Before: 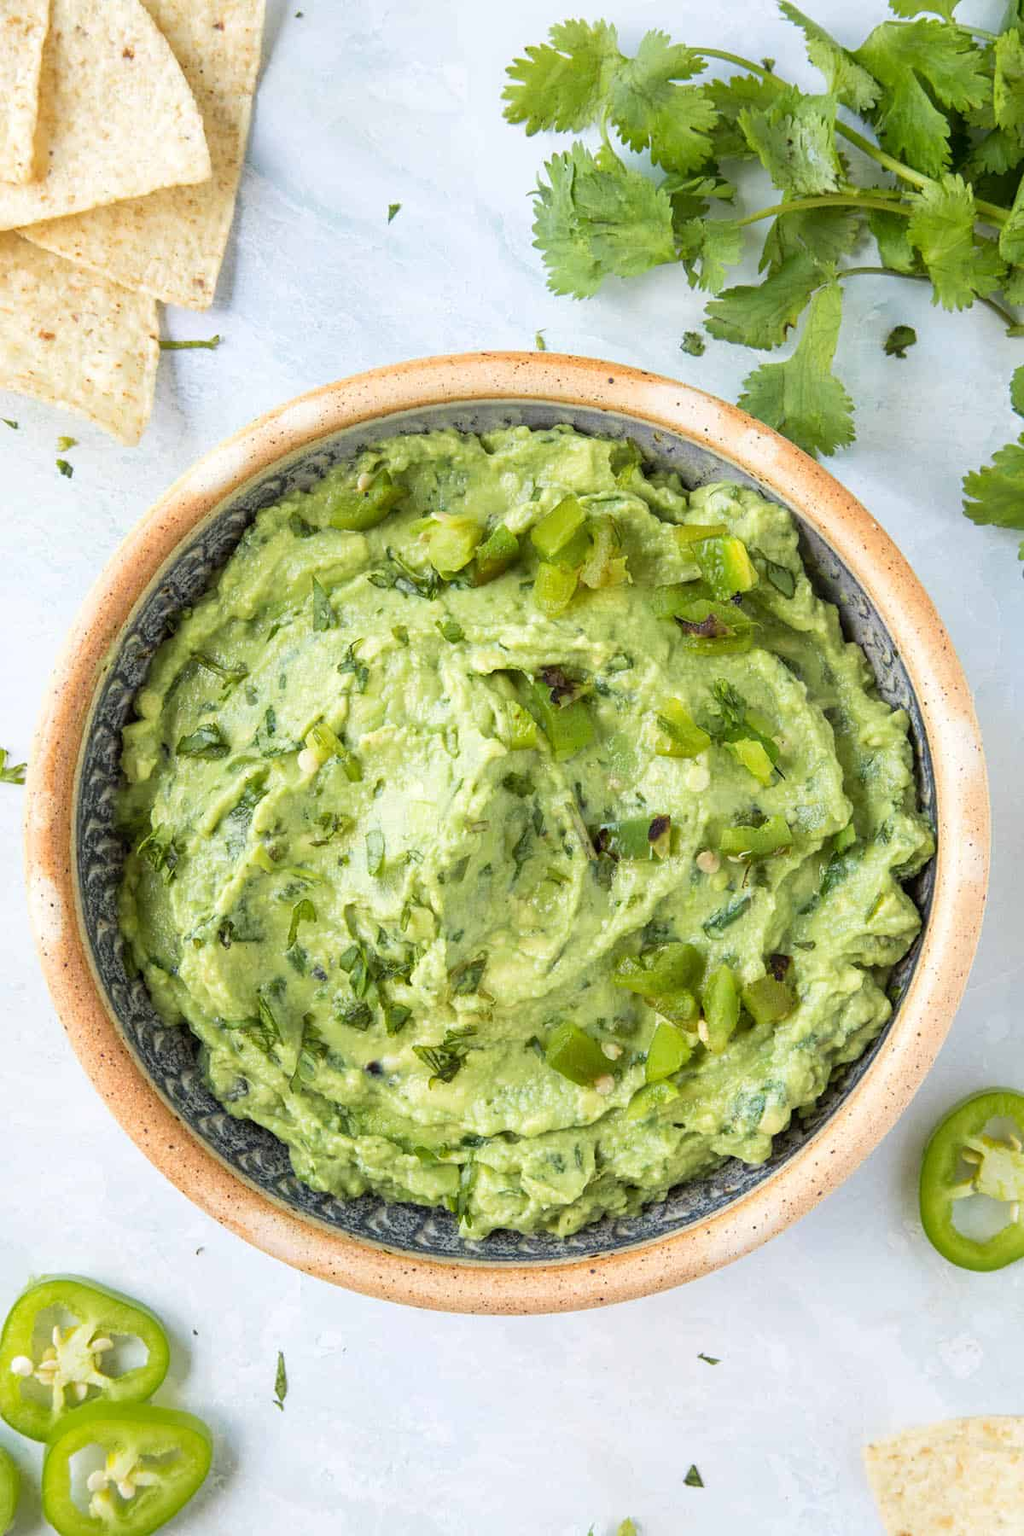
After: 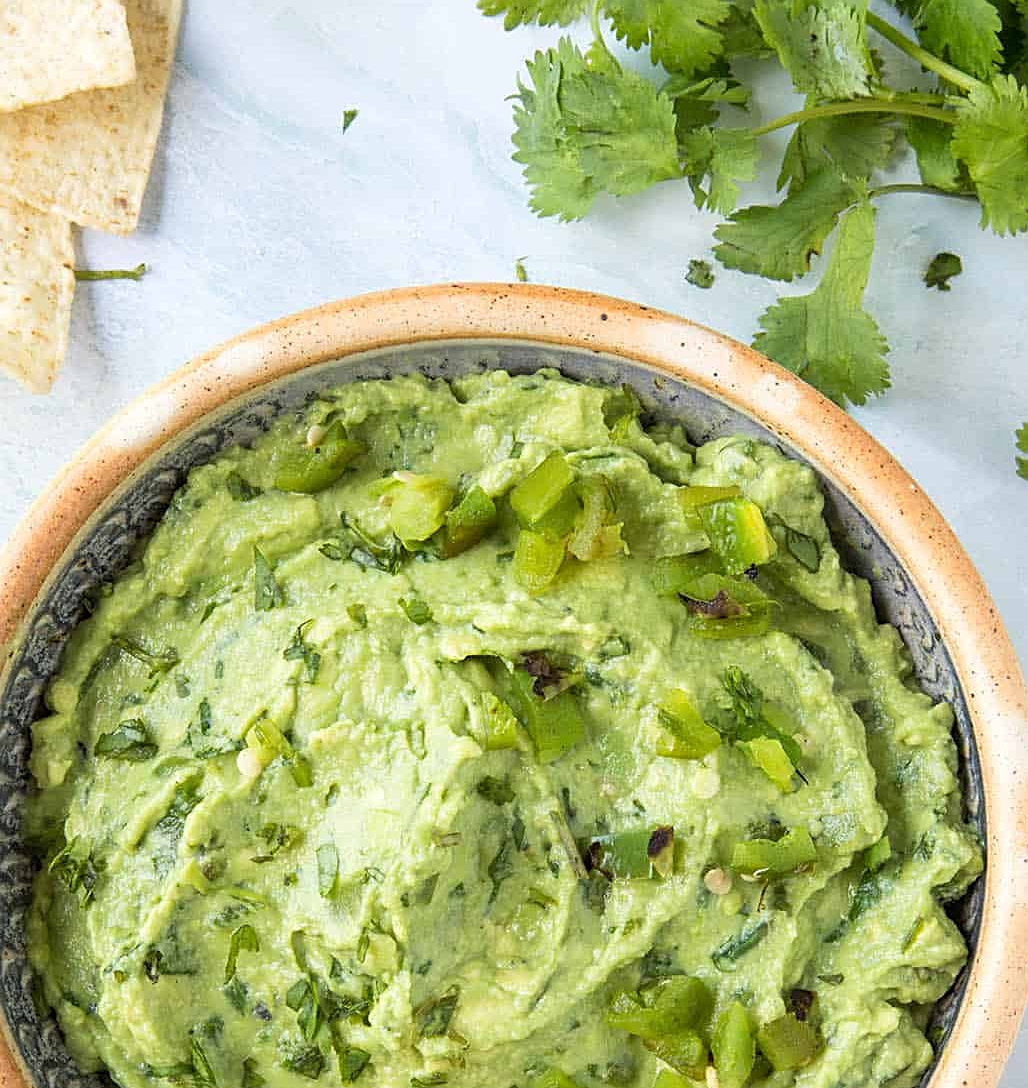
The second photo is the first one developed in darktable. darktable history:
crop and rotate: left 9.345%, top 7.22%, right 4.982%, bottom 32.331%
sharpen: on, module defaults
tone equalizer: on, module defaults
